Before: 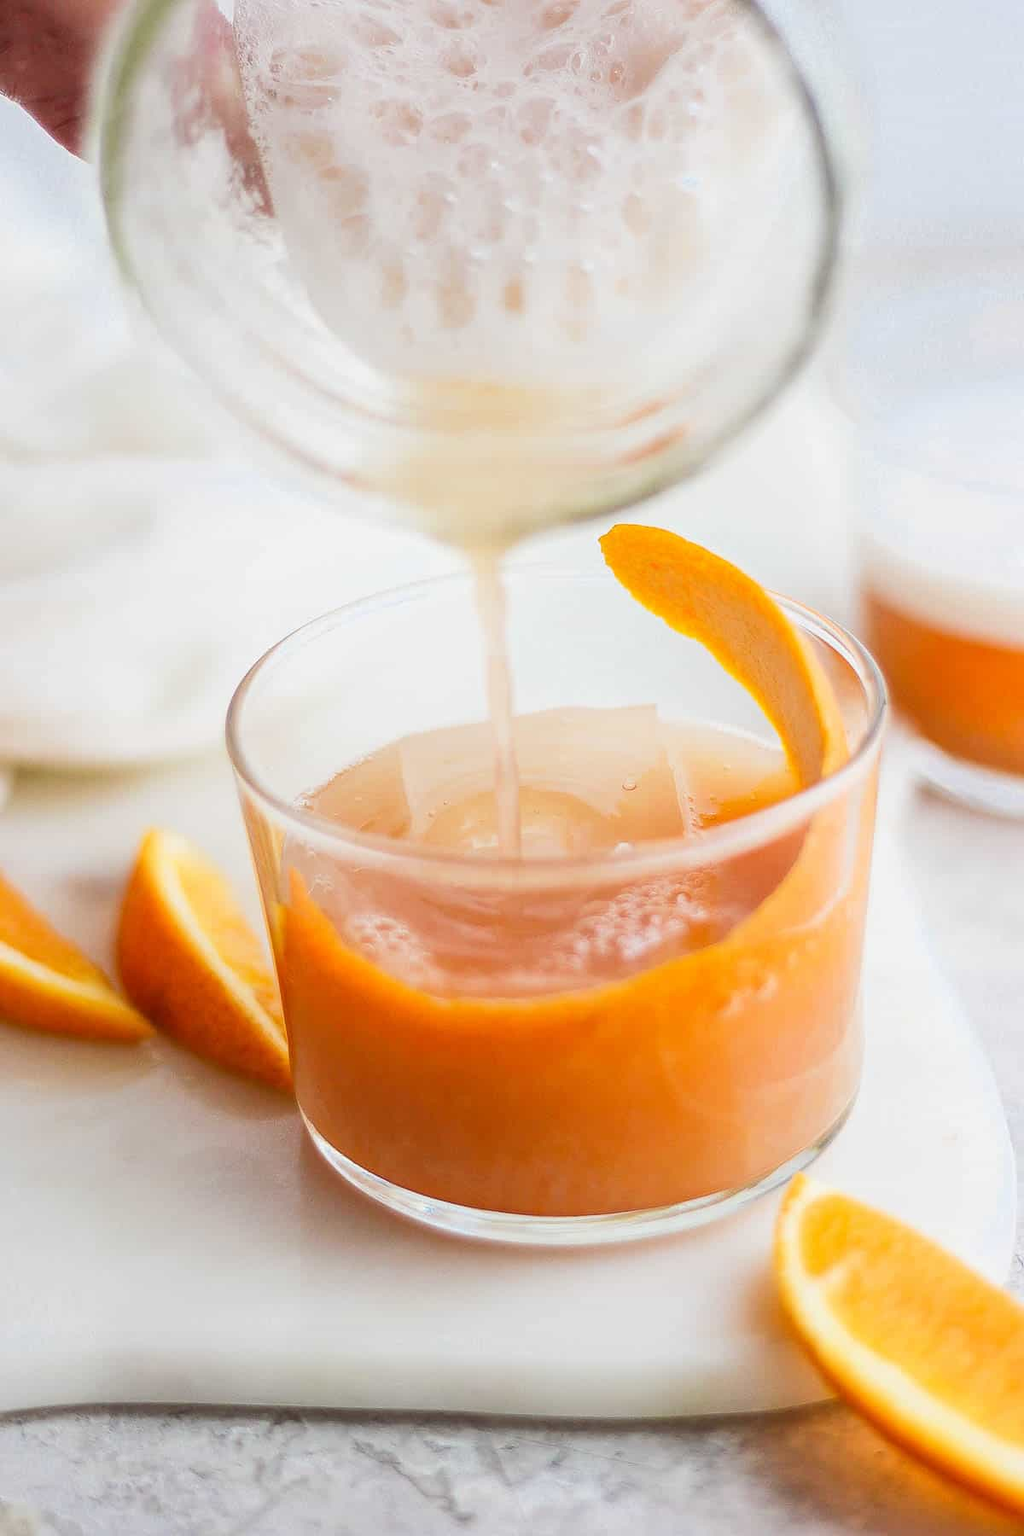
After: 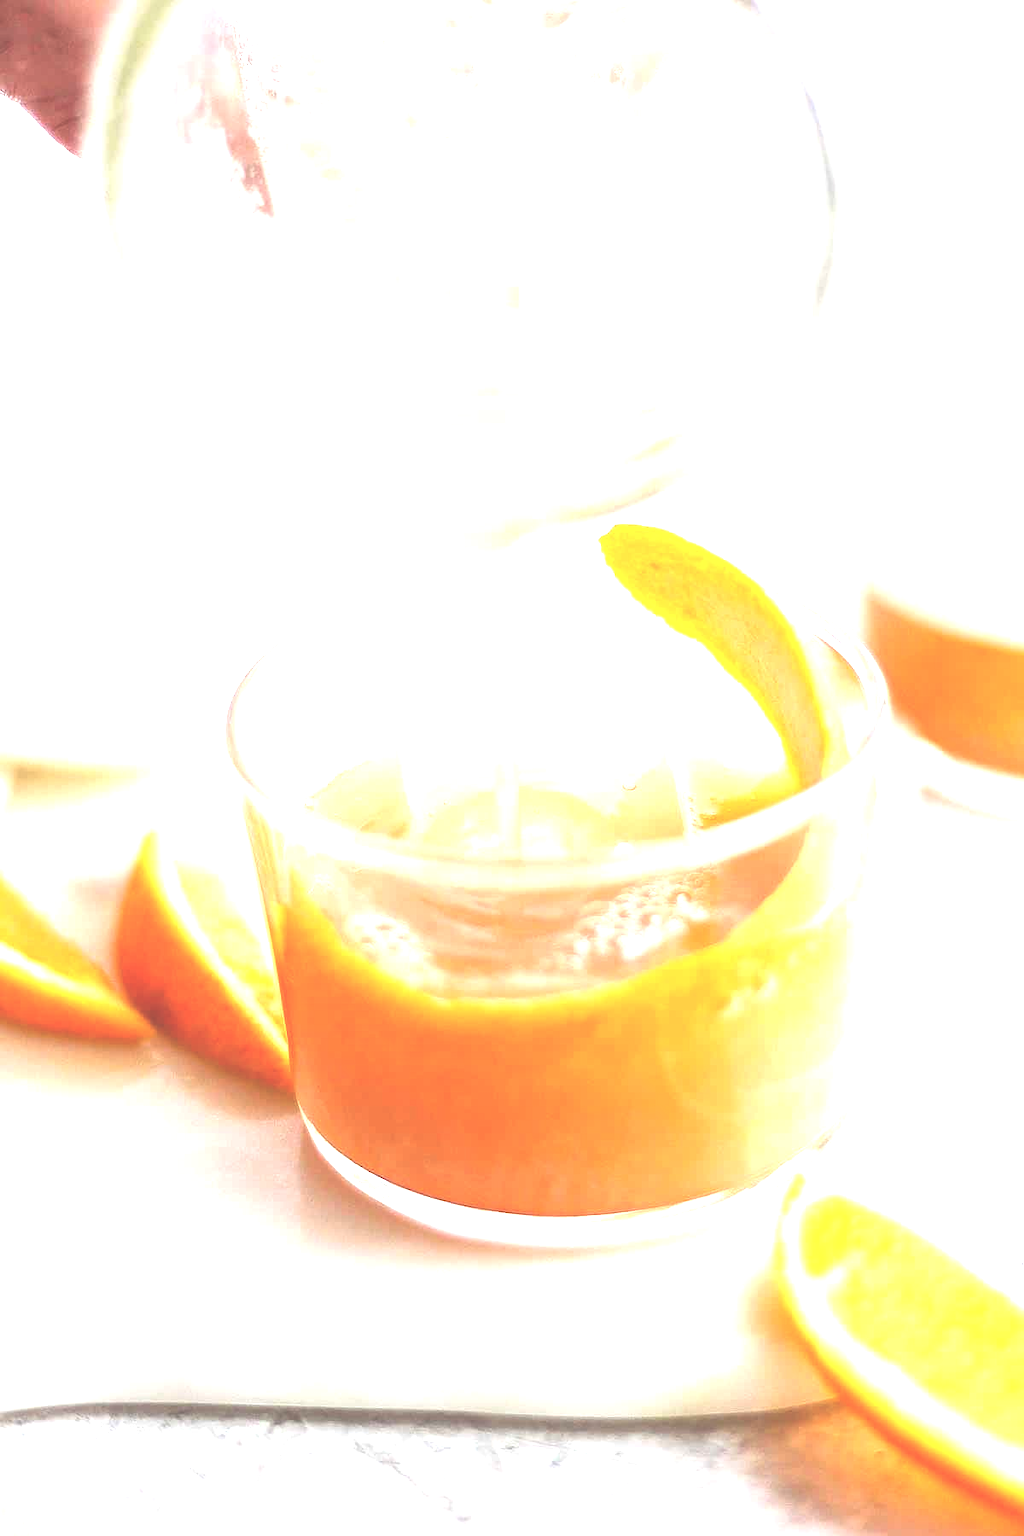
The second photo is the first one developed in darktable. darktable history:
exposure: black level correction -0.024, exposure 1.394 EV, compensate exposure bias true, compensate highlight preservation false
